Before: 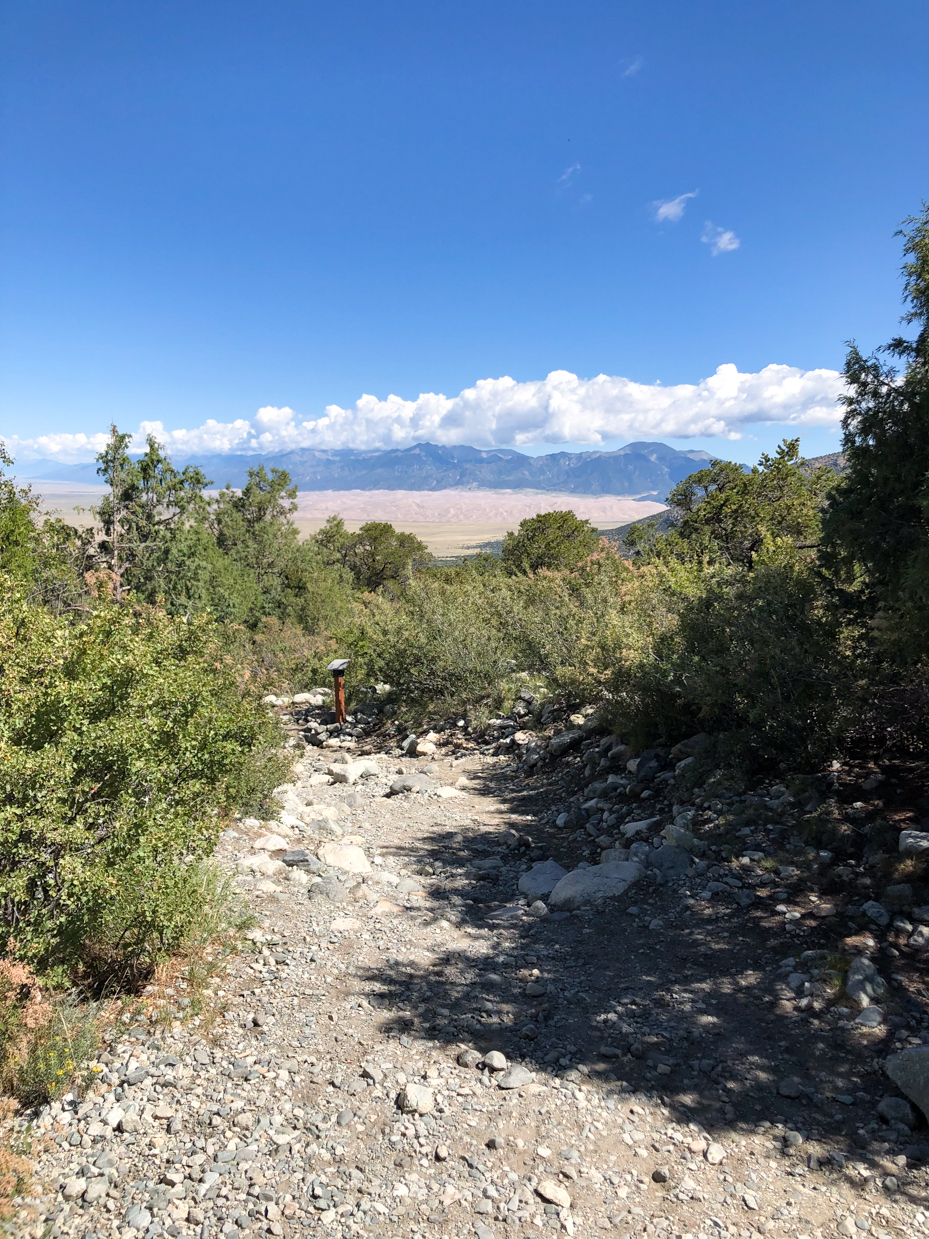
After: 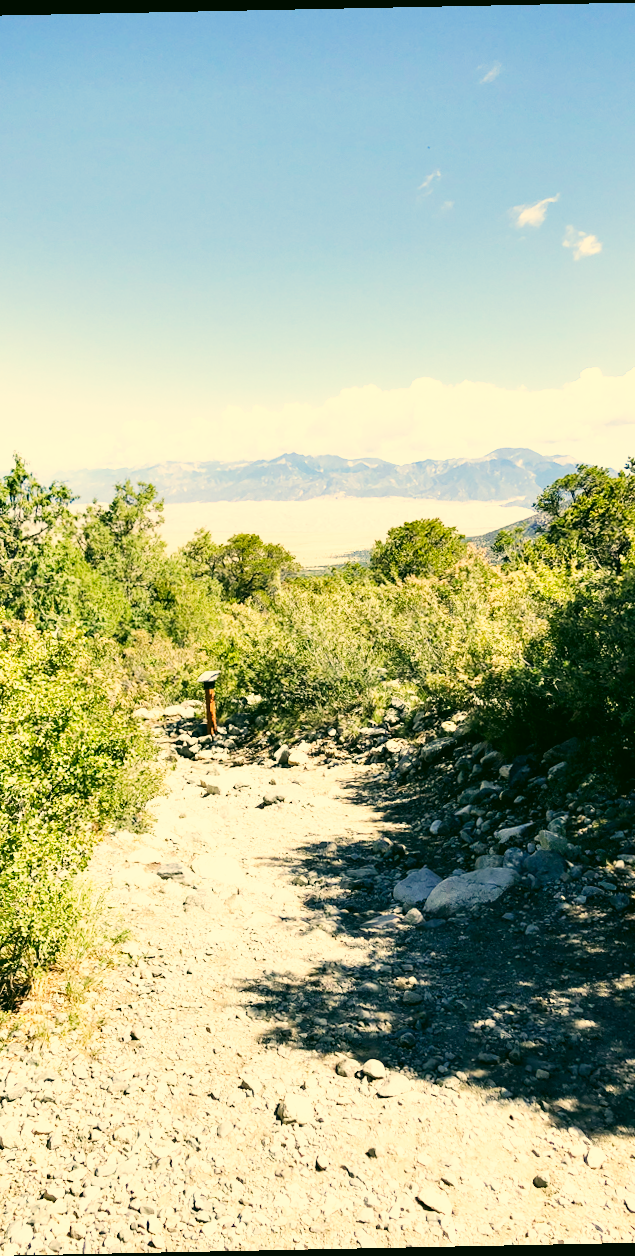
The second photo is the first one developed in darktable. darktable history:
rotate and perspective: rotation -1.17°, automatic cropping off
color correction: highlights a* 5.3, highlights b* 24.26, shadows a* -15.58, shadows b* 4.02
base curve: curves: ch0 [(0, 0) (0.007, 0.004) (0.027, 0.03) (0.046, 0.07) (0.207, 0.54) (0.442, 0.872) (0.673, 0.972) (1, 1)], preserve colors none
crop and rotate: left 15.055%, right 18.278%
